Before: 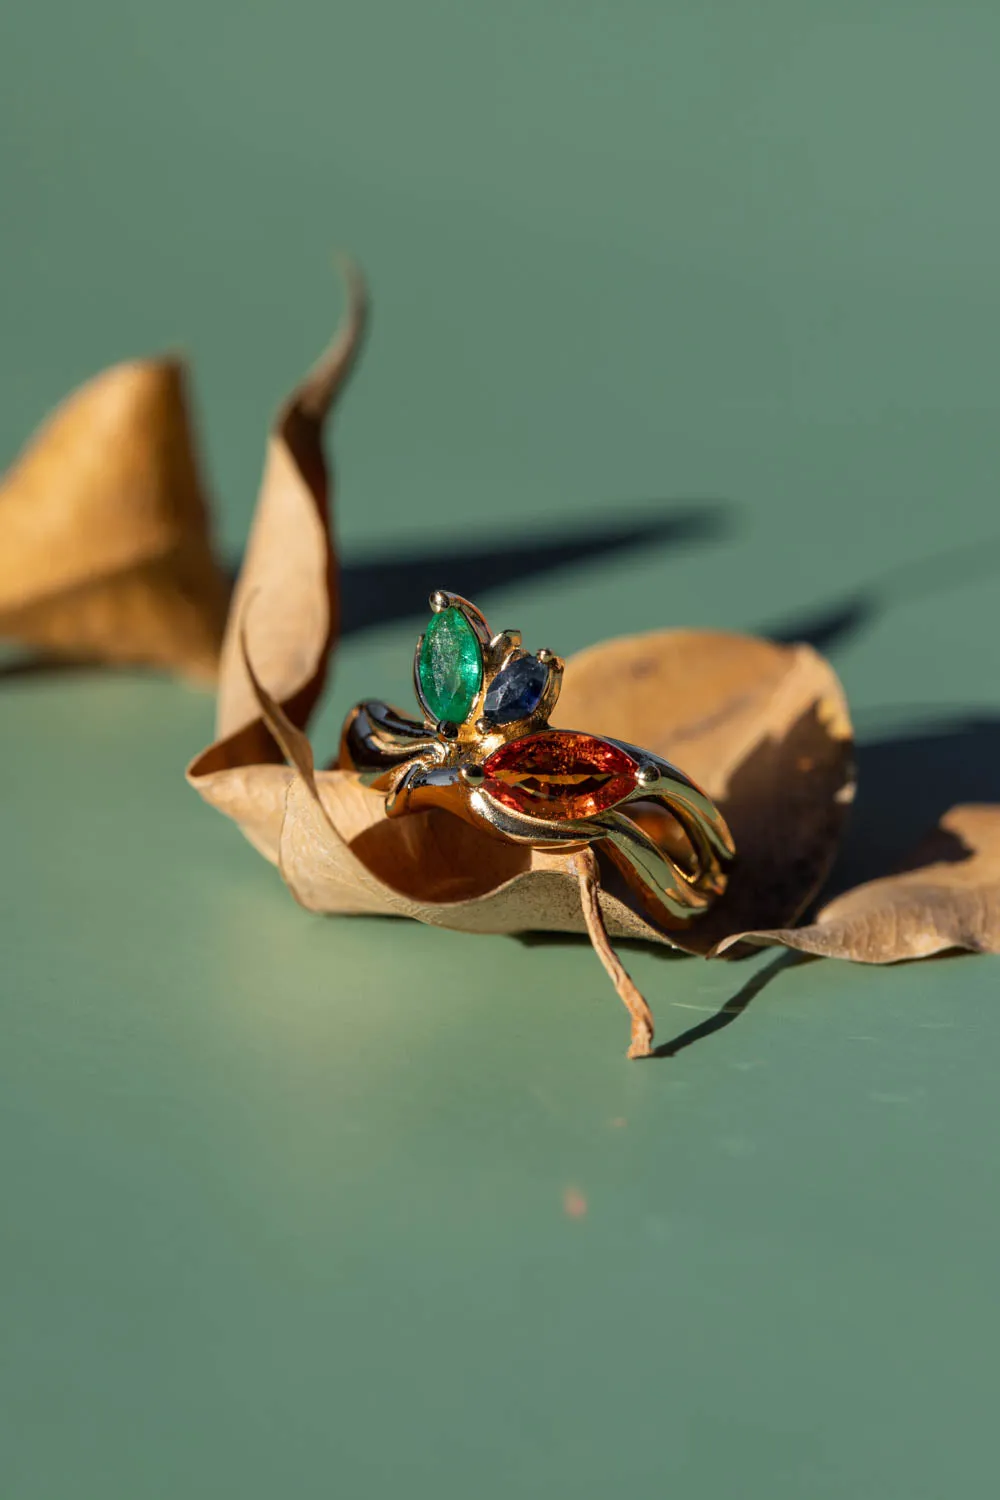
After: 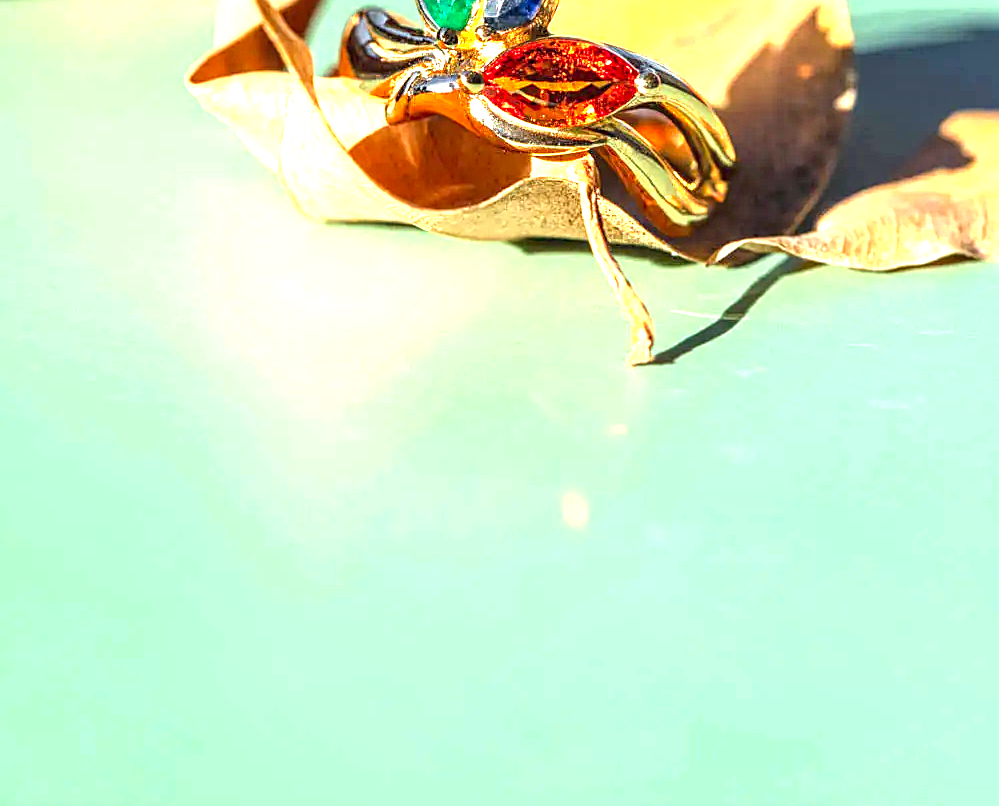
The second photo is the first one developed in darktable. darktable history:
color zones: curves: ch0 [(0, 0.613) (0.01, 0.613) (0.245, 0.448) (0.498, 0.529) (0.642, 0.665) (0.879, 0.777) (0.99, 0.613)]; ch1 [(0, 0) (0.143, 0) (0.286, 0) (0.429, 0) (0.571, 0) (0.714, 0) (0.857, 0)], mix -121.96%
sharpen: on, module defaults
crop and rotate: top 46.237%
exposure: exposure 2.25 EV, compensate highlight preservation false
local contrast: detail 130%
